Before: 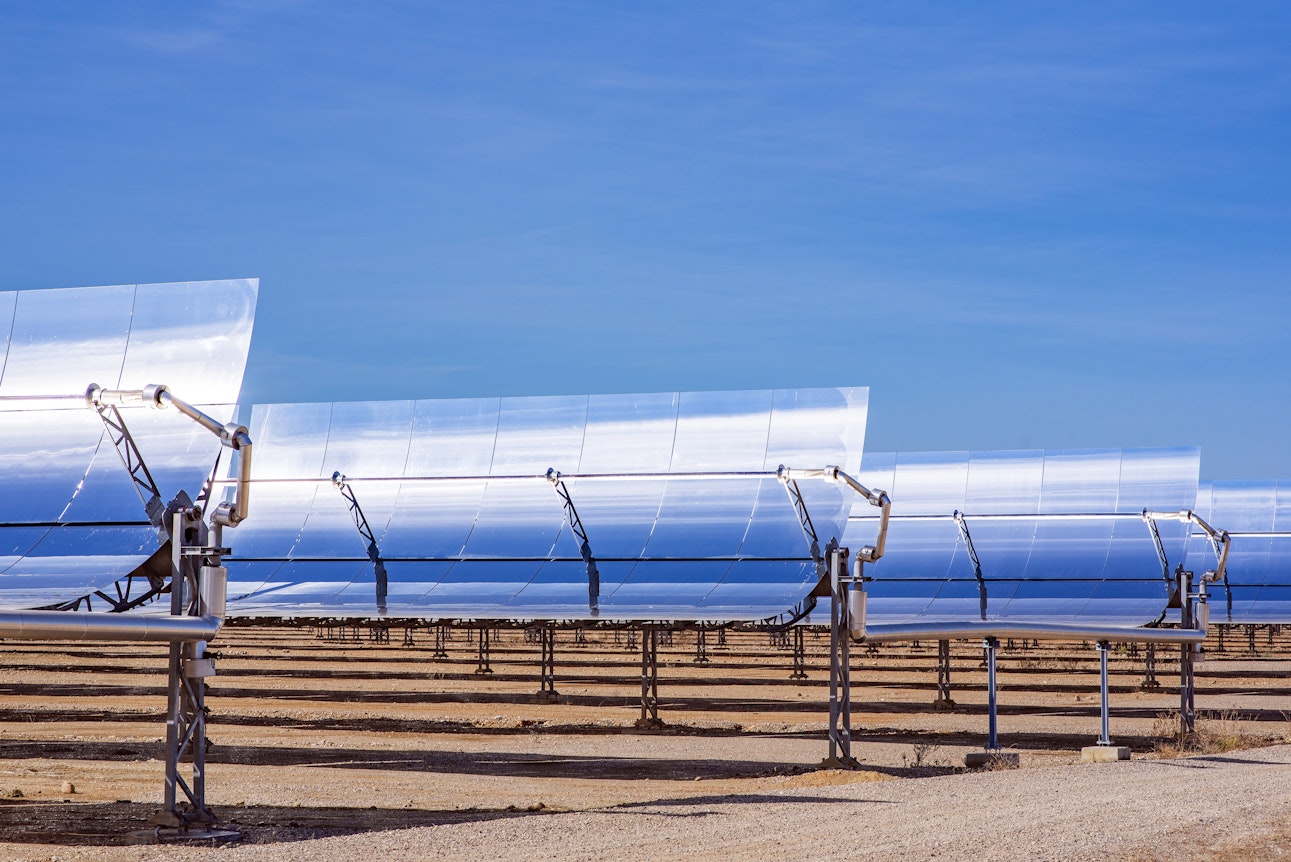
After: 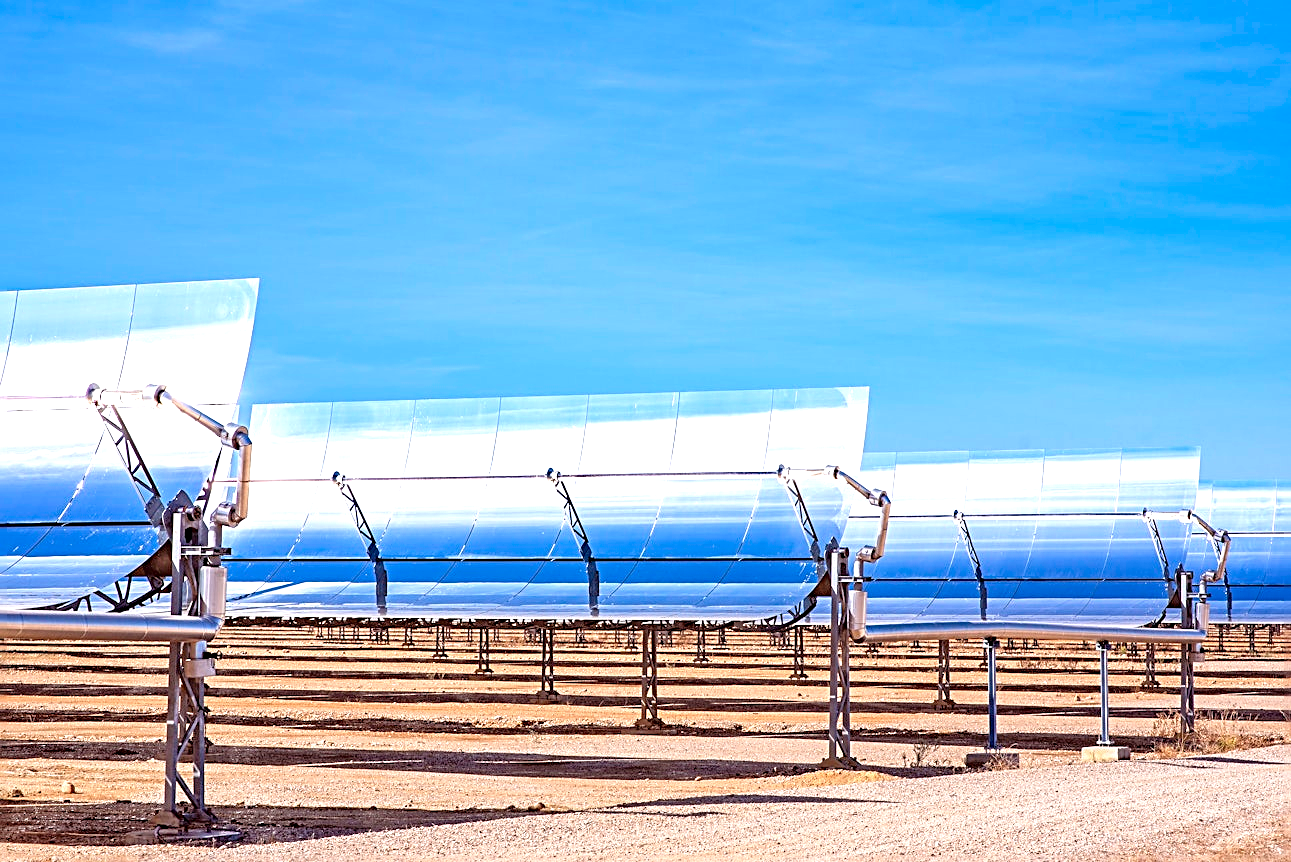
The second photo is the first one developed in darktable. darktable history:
tone equalizer: -8 EV 0.007 EV, -7 EV -0.036 EV, -6 EV 0.03 EV, -5 EV 0.034 EV, -4 EV 0.299 EV, -3 EV 0.647 EV, -2 EV 0.56 EV, -1 EV 0.177 EV, +0 EV 0.048 EV
exposure: exposure 0.782 EV, compensate exposure bias true, compensate highlight preservation false
sharpen: radius 2.551, amount 0.642
